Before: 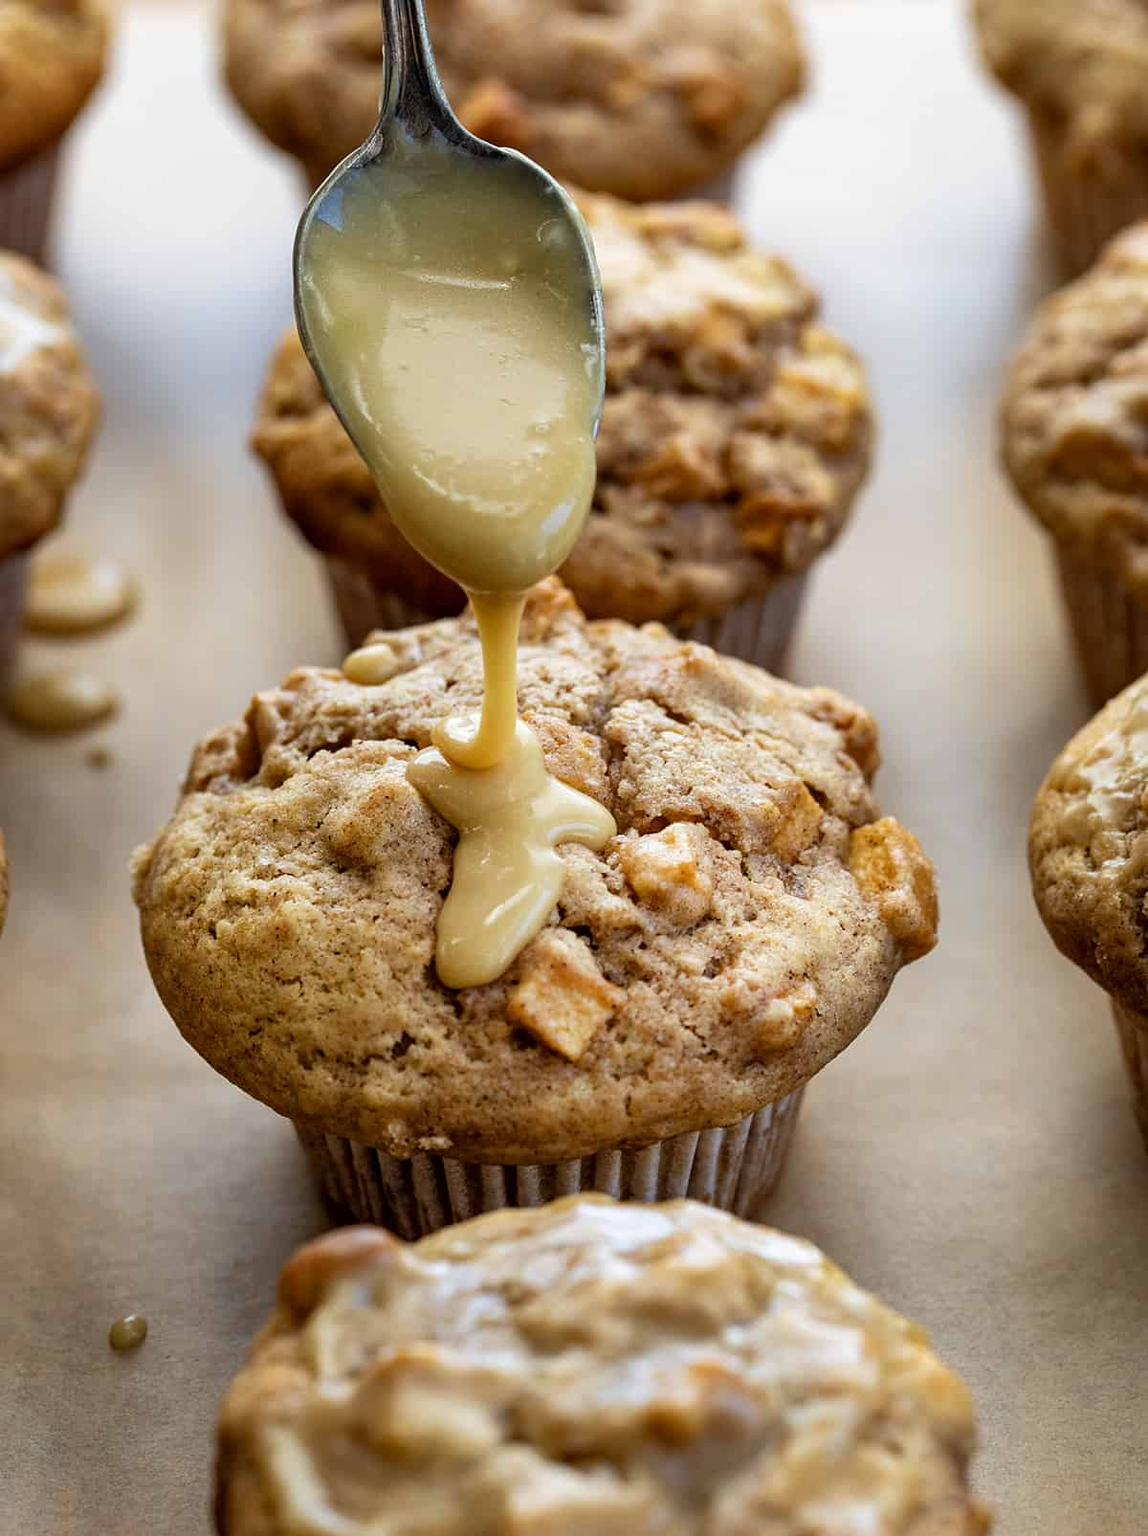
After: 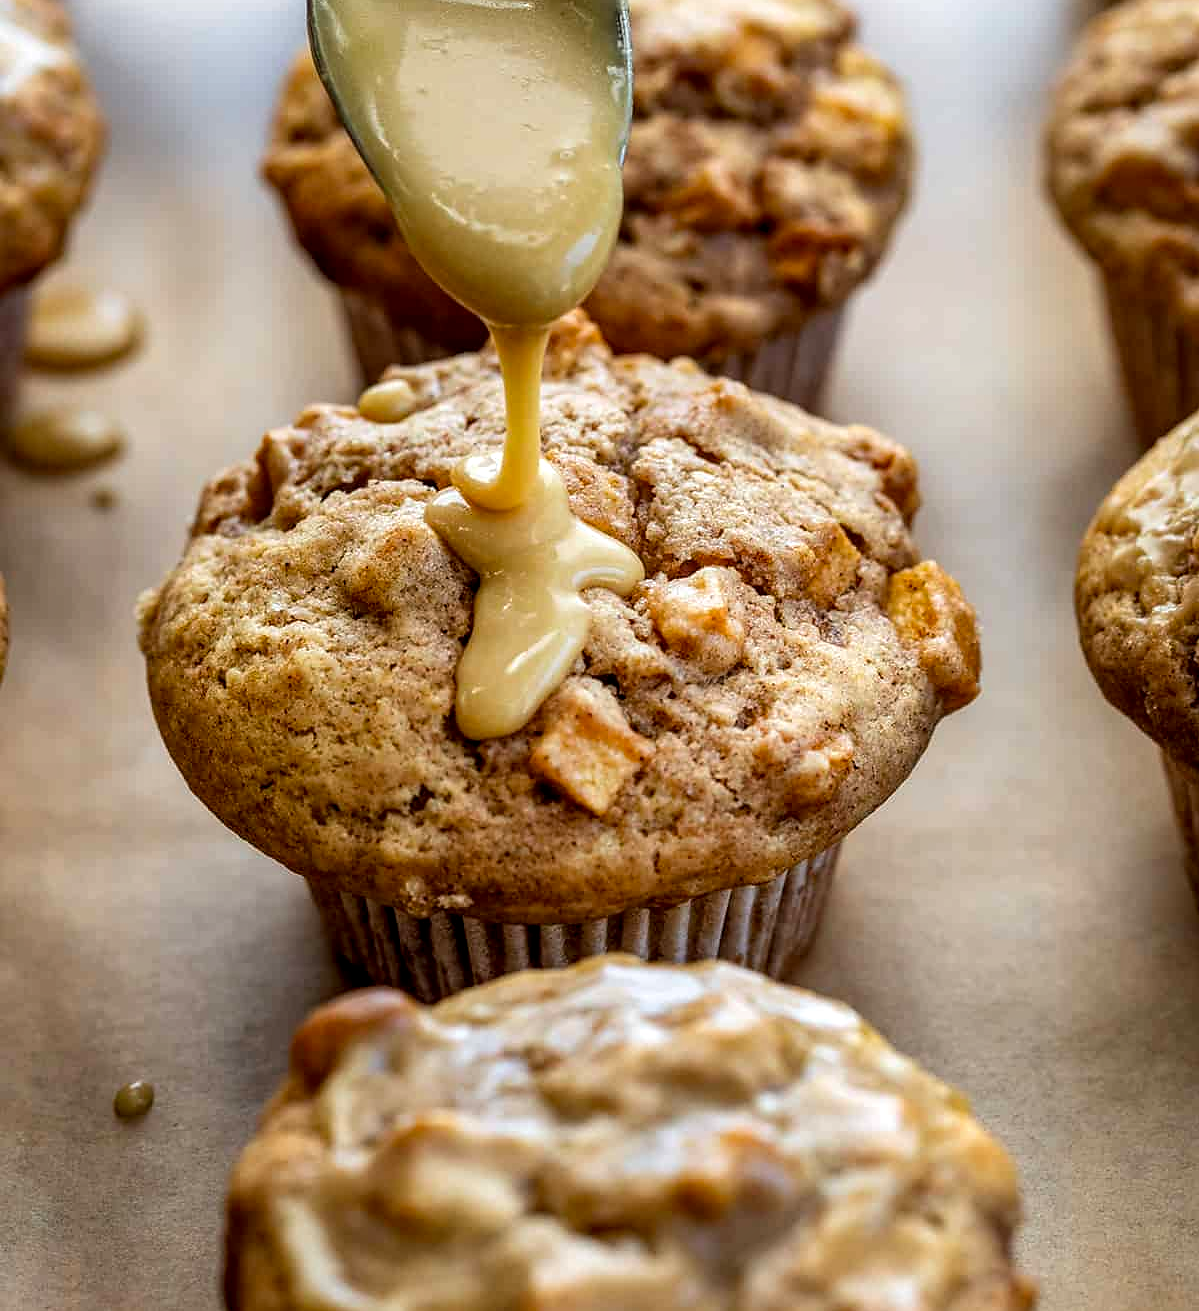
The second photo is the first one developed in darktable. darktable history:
sharpen: radius 1.037, threshold 0.975
crop and rotate: top 18.267%
local contrast: highlights 36%, detail 135%
